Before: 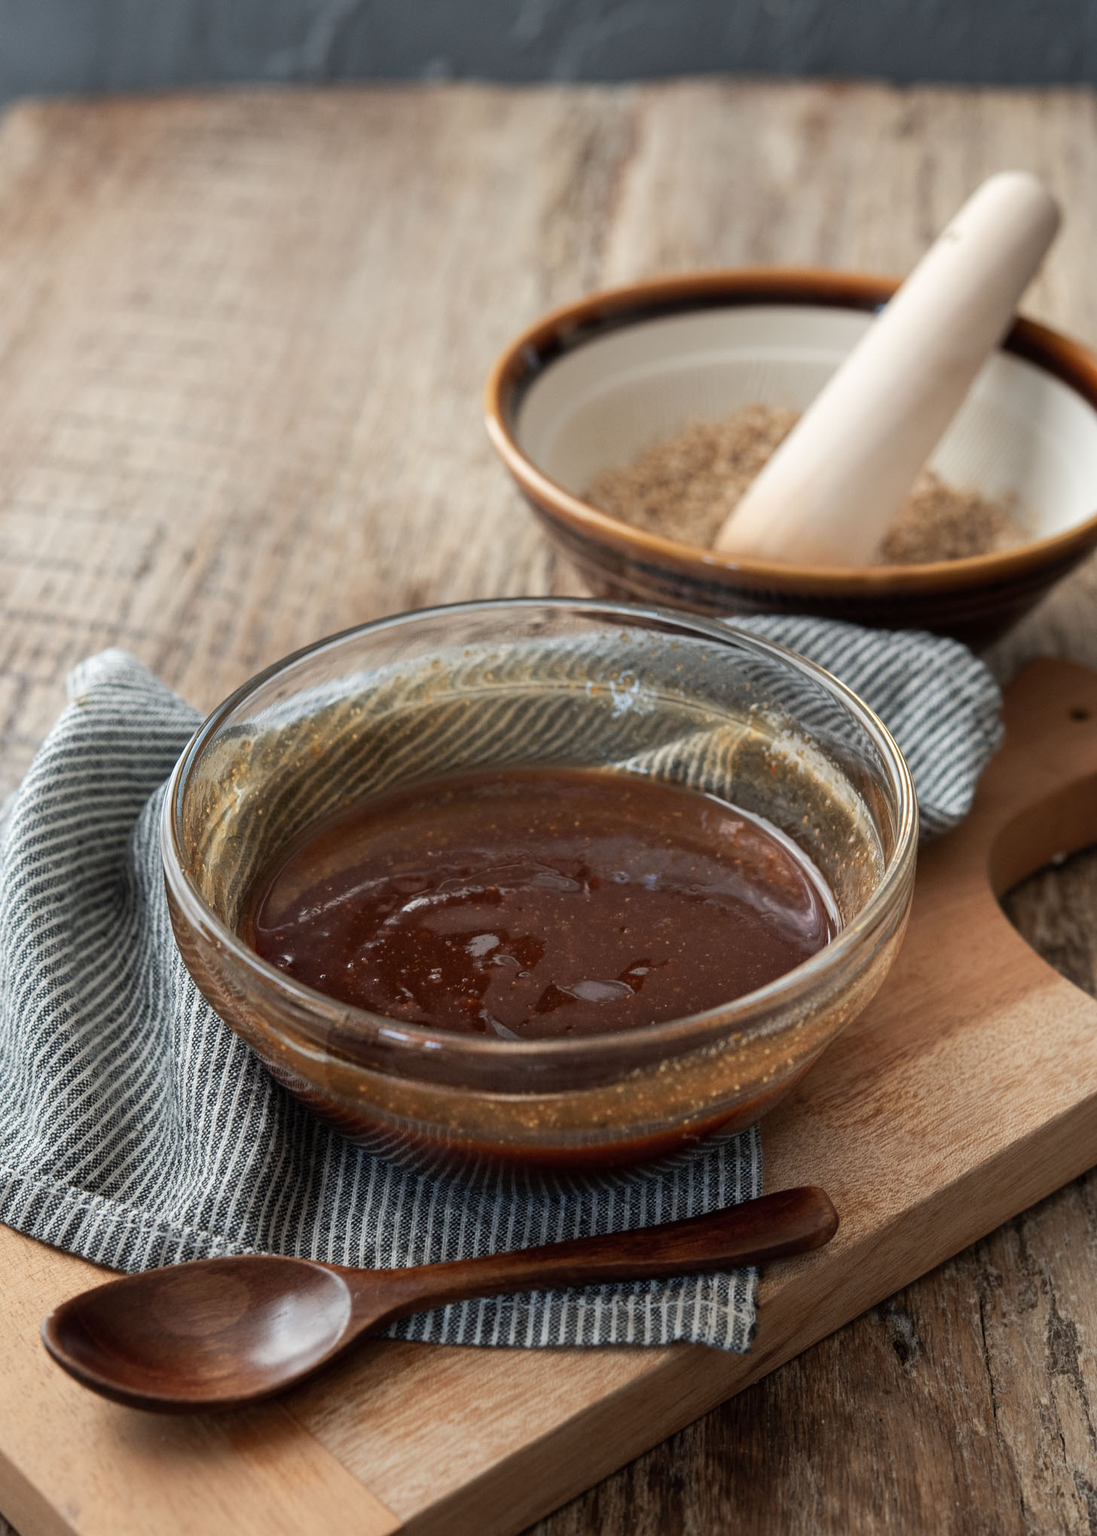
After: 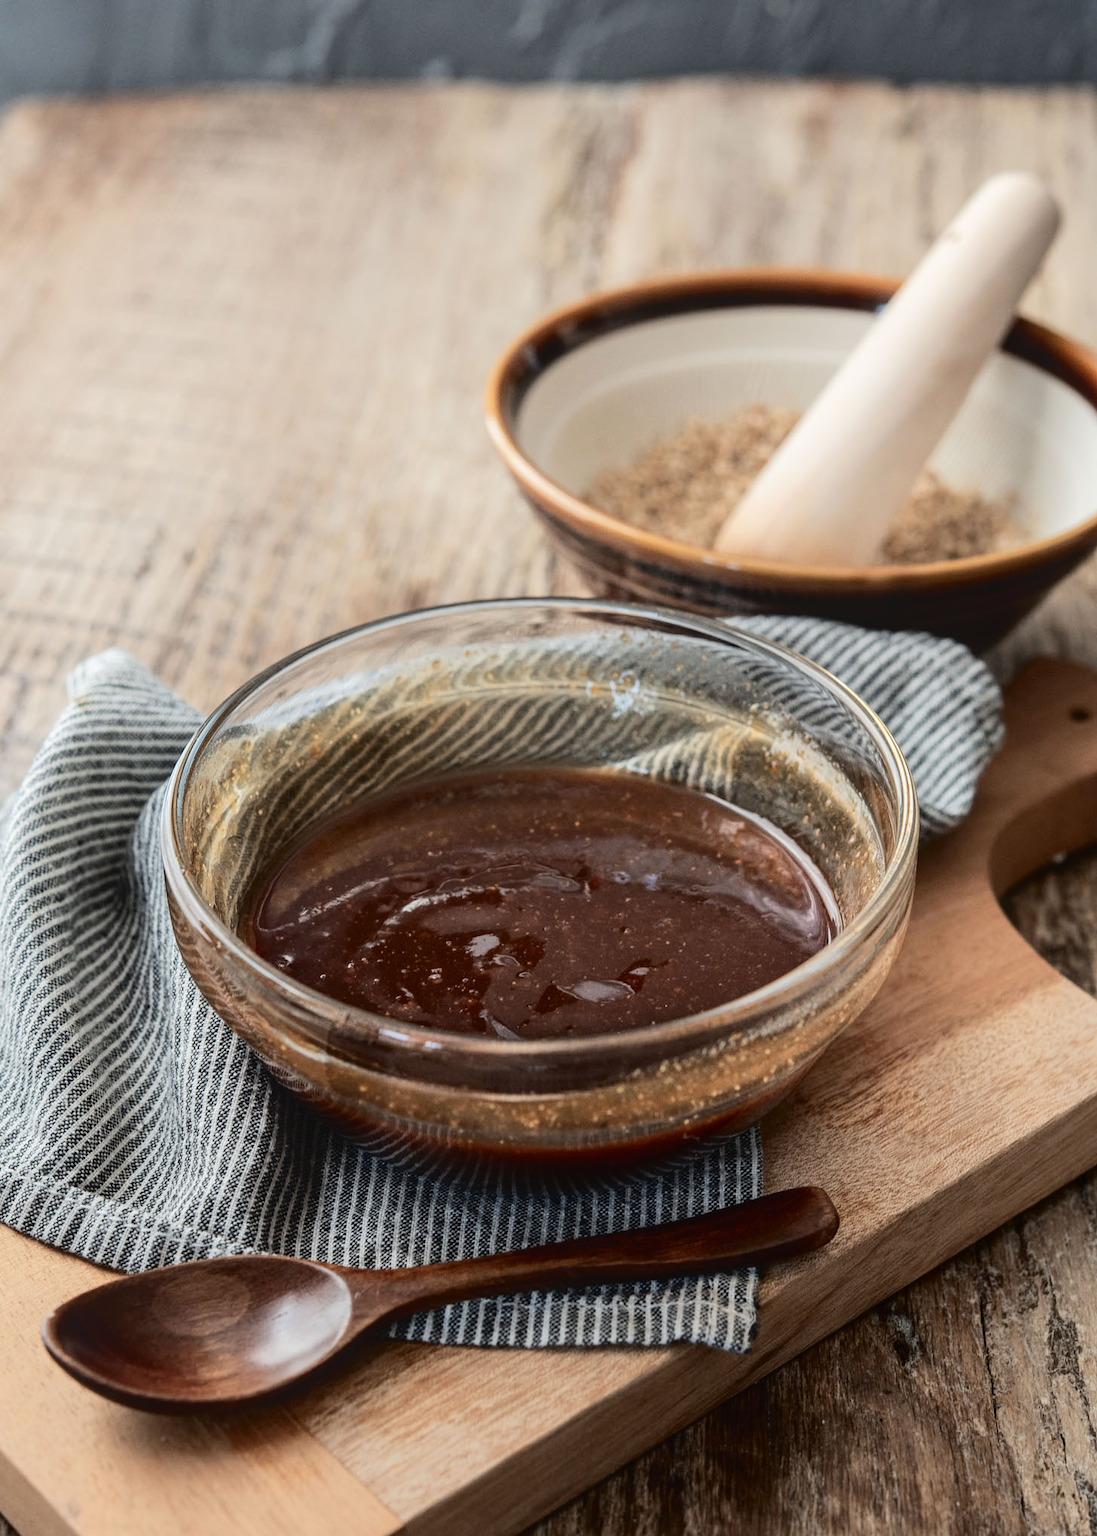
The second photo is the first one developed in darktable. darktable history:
tone curve: curves: ch0 [(0, 0) (0.003, 0.013) (0.011, 0.016) (0.025, 0.021) (0.044, 0.029) (0.069, 0.039) (0.1, 0.056) (0.136, 0.085) (0.177, 0.14) (0.224, 0.201) (0.277, 0.28) (0.335, 0.372) (0.399, 0.475) (0.468, 0.567) (0.543, 0.643) (0.623, 0.722) (0.709, 0.801) (0.801, 0.859) (0.898, 0.927) (1, 1)], color space Lab, independent channels, preserve colors none
local contrast: detail 109%
